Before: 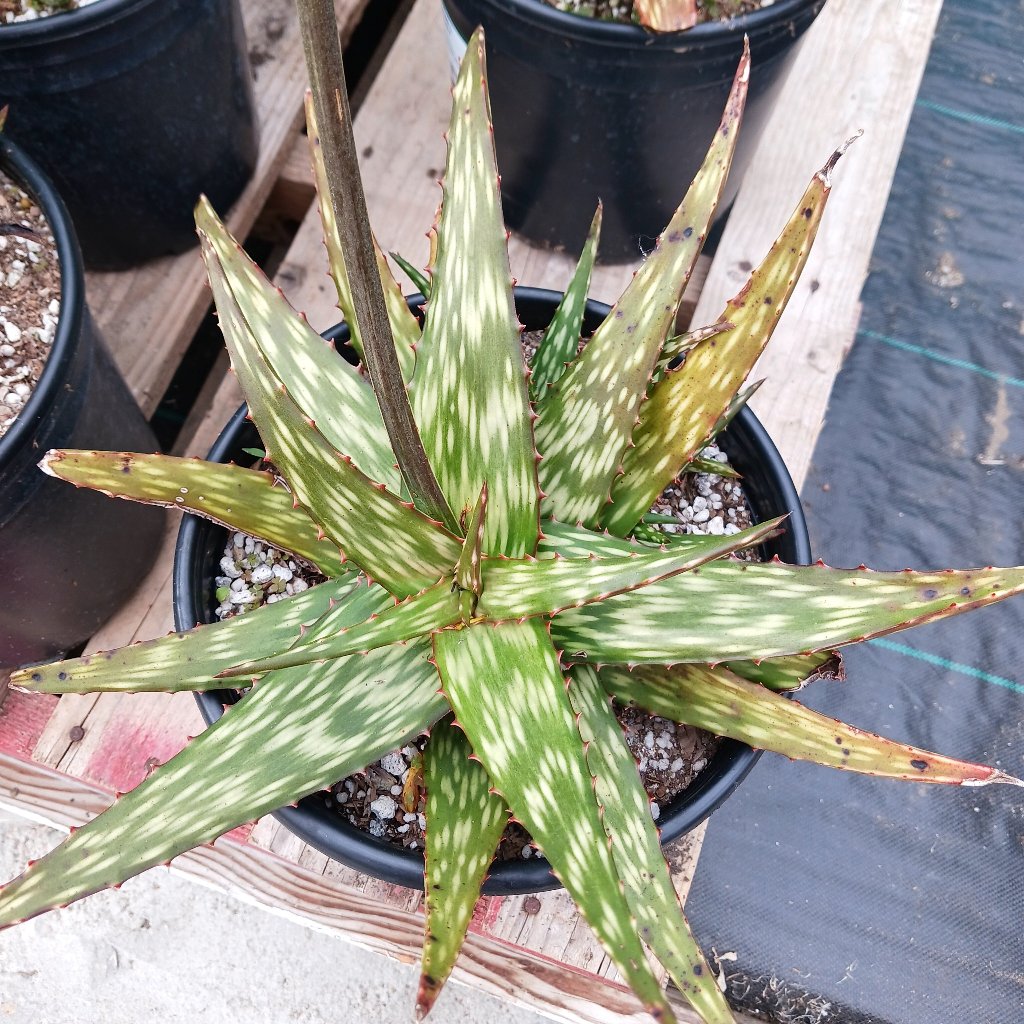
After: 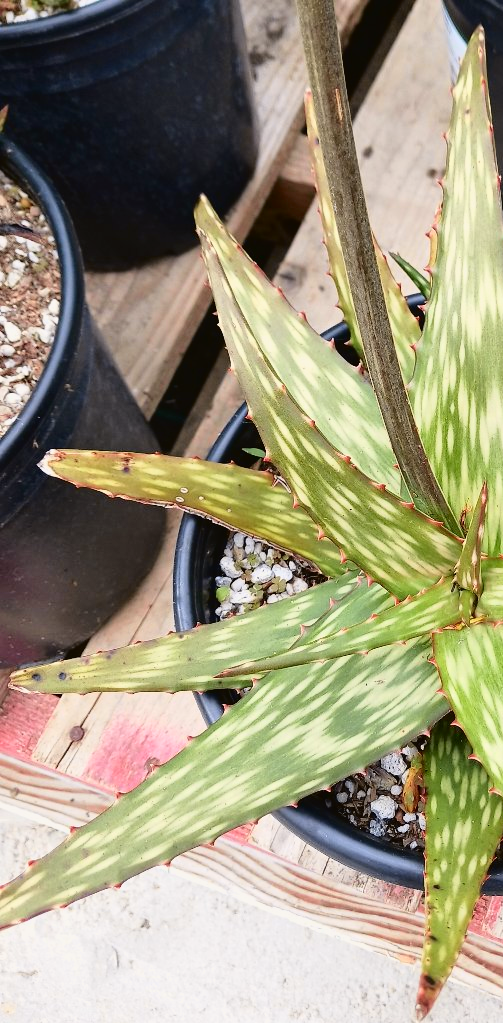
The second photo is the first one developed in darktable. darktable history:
crop and rotate: left 0%, top 0%, right 50.845%
white balance: emerald 1
tone curve: curves: ch0 [(0, 0.021) (0.049, 0.044) (0.152, 0.14) (0.328, 0.377) (0.473, 0.543) (0.641, 0.705) (0.85, 0.894) (1, 0.969)]; ch1 [(0, 0) (0.302, 0.331) (0.433, 0.432) (0.472, 0.47) (0.502, 0.503) (0.527, 0.521) (0.564, 0.58) (0.614, 0.626) (0.677, 0.701) (0.859, 0.885) (1, 1)]; ch2 [(0, 0) (0.33, 0.301) (0.447, 0.44) (0.487, 0.496) (0.502, 0.516) (0.535, 0.563) (0.565, 0.593) (0.608, 0.638) (1, 1)], color space Lab, independent channels, preserve colors none
tone equalizer: on, module defaults
